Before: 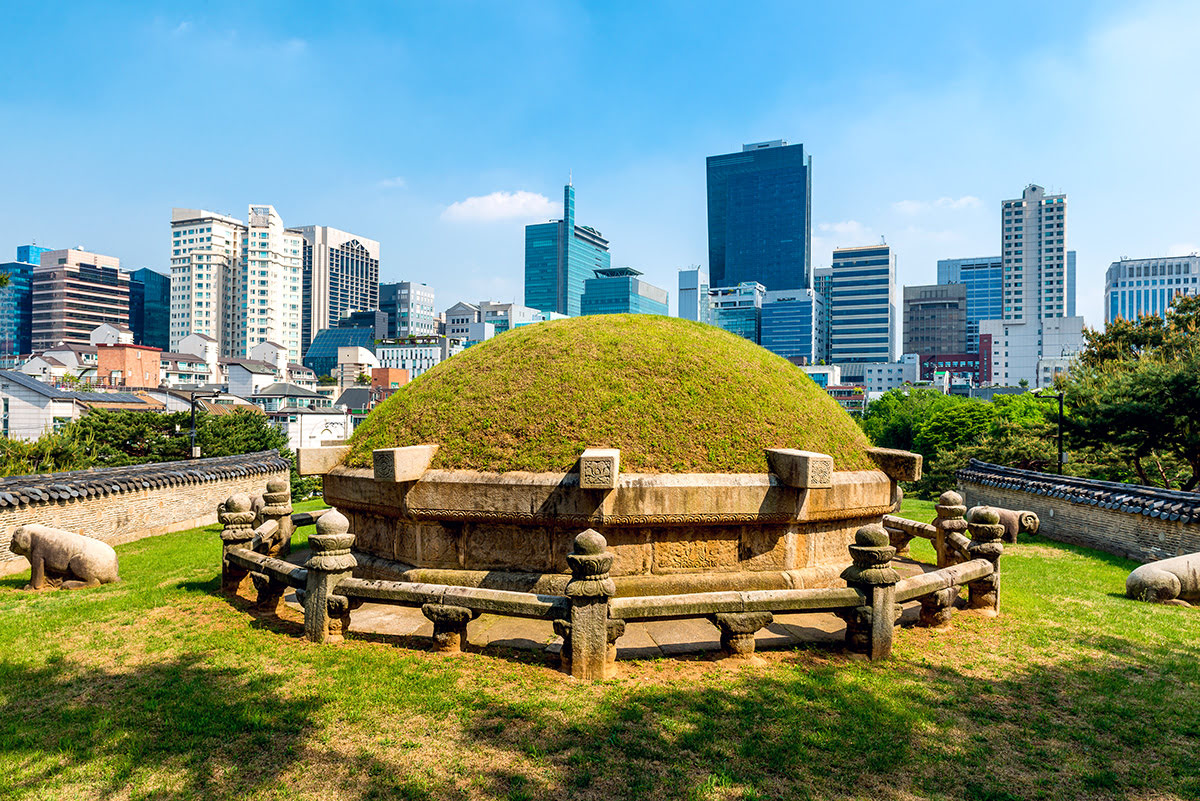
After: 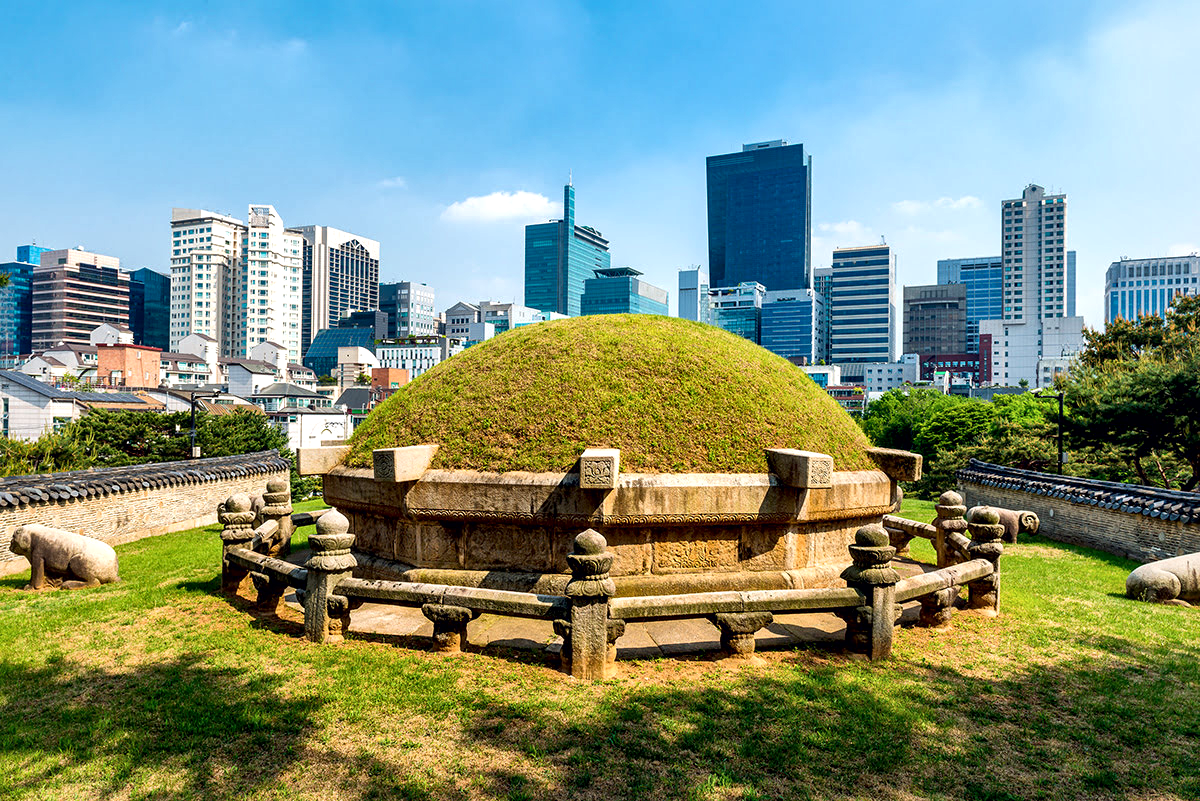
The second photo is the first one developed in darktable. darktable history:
local contrast: mode bilateral grid, contrast 26, coarseness 60, detail 151%, midtone range 0.2
